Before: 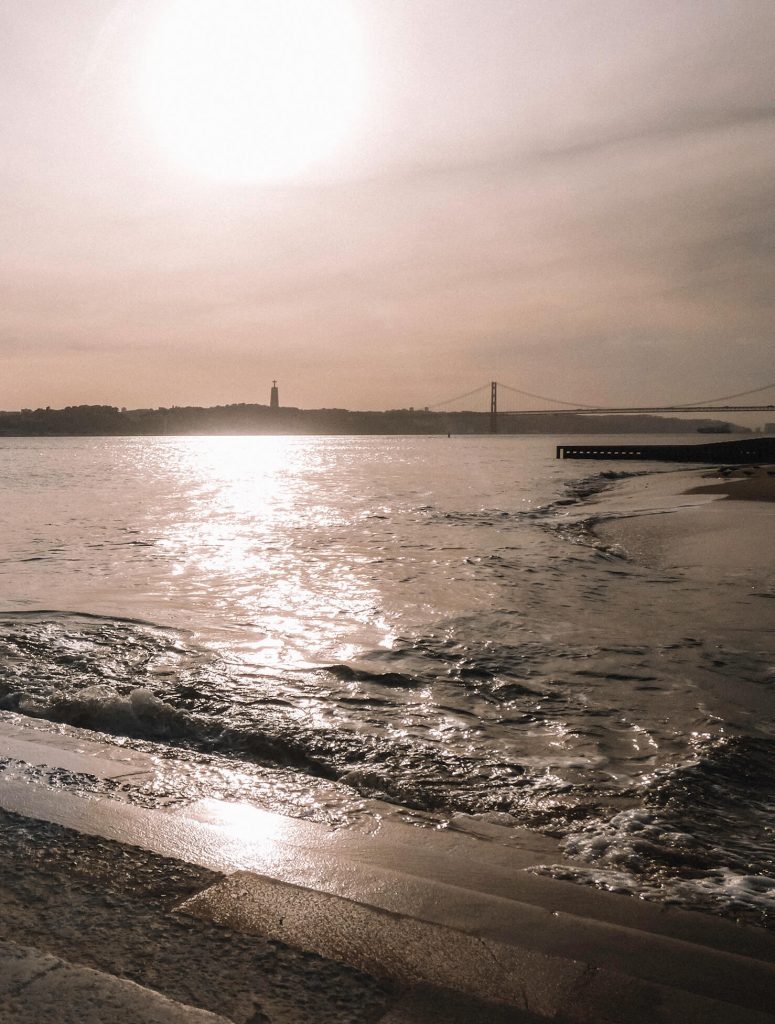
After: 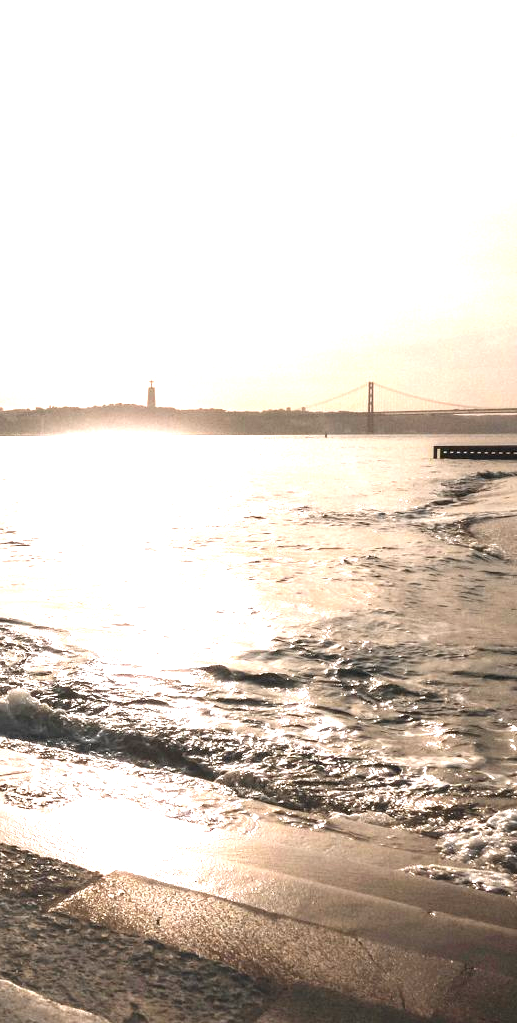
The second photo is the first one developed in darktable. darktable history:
exposure: black level correction 0, exposure 1.742 EV, compensate highlight preservation false
crop and rotate: left 15.878%, right 17.4%
